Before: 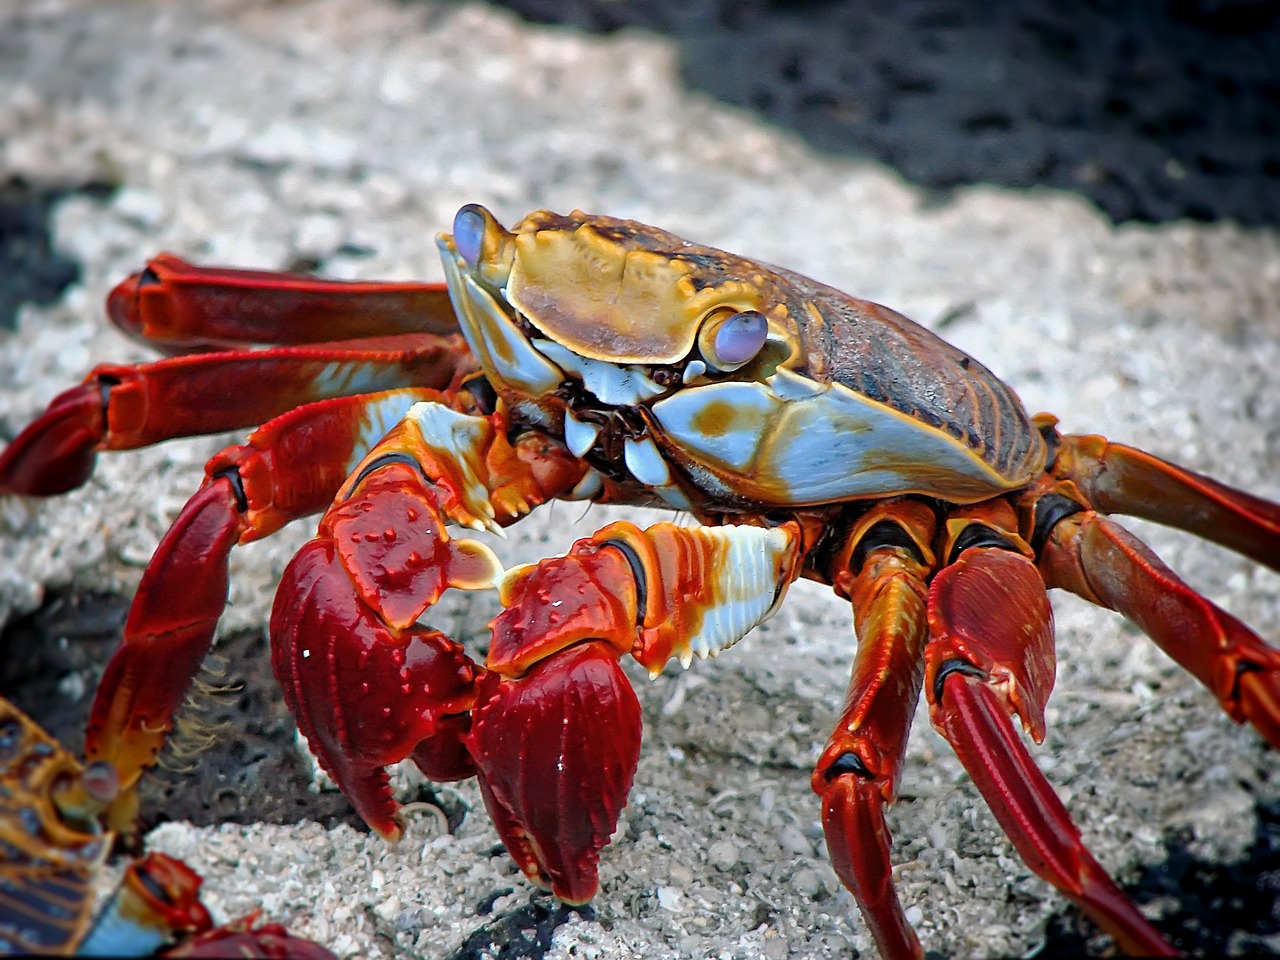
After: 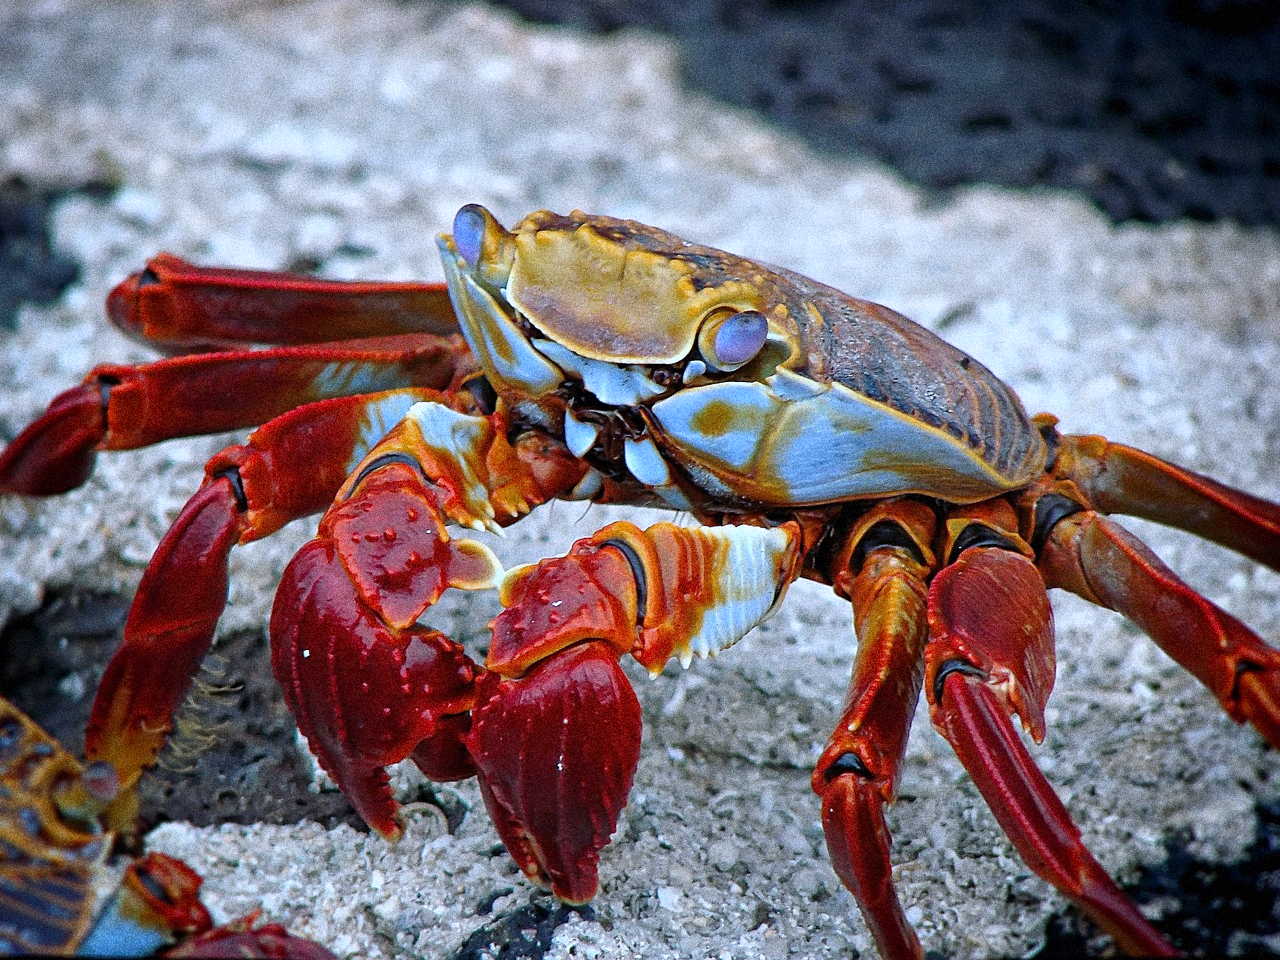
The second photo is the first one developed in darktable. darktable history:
grain: coarseness 14.49 ISO, strength 48.04%, mid-tones bias 35%
white balance: red 0.931, blue 1.11
